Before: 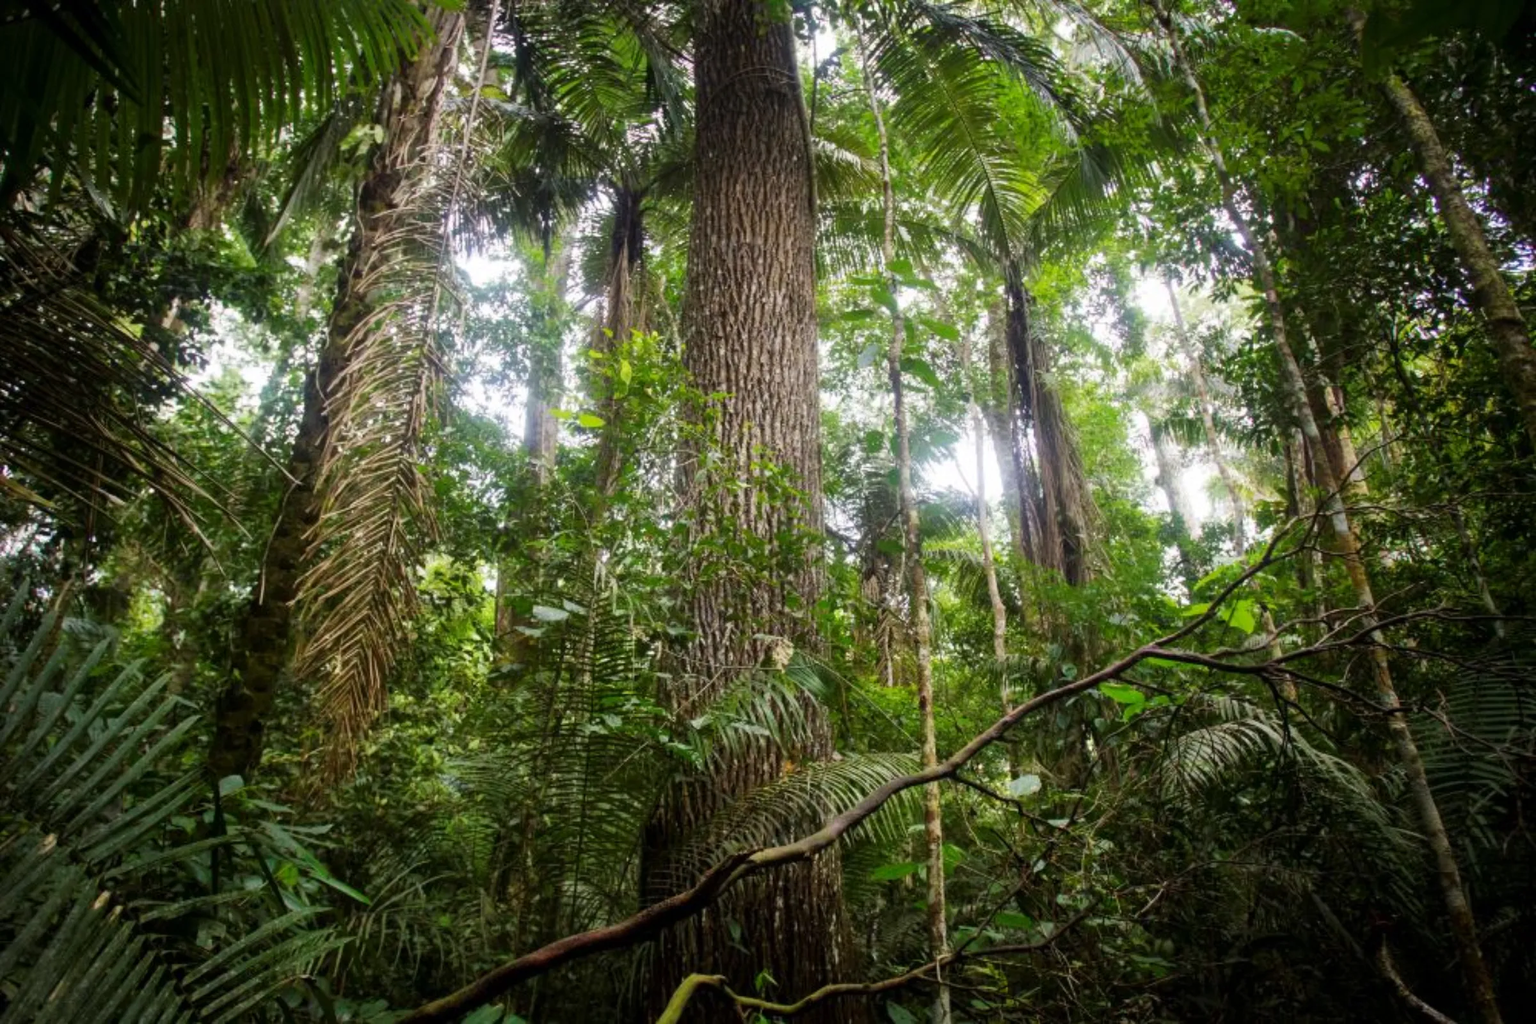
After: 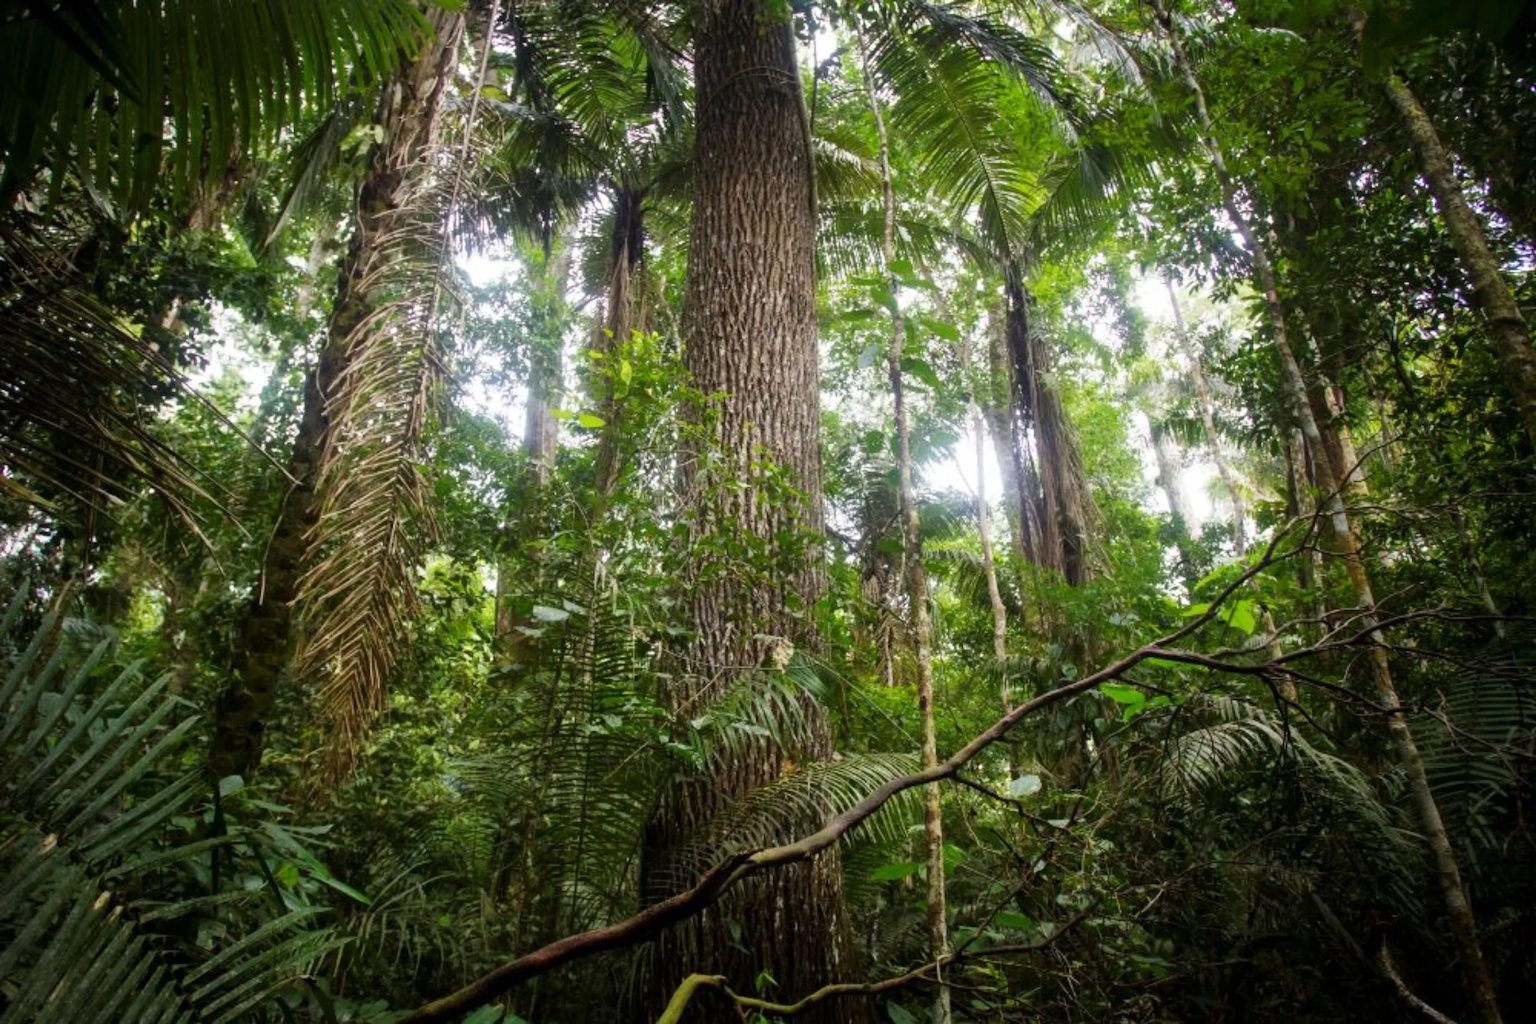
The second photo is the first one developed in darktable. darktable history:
shadows and highlights: shadows -0.938, highlights 38.95
